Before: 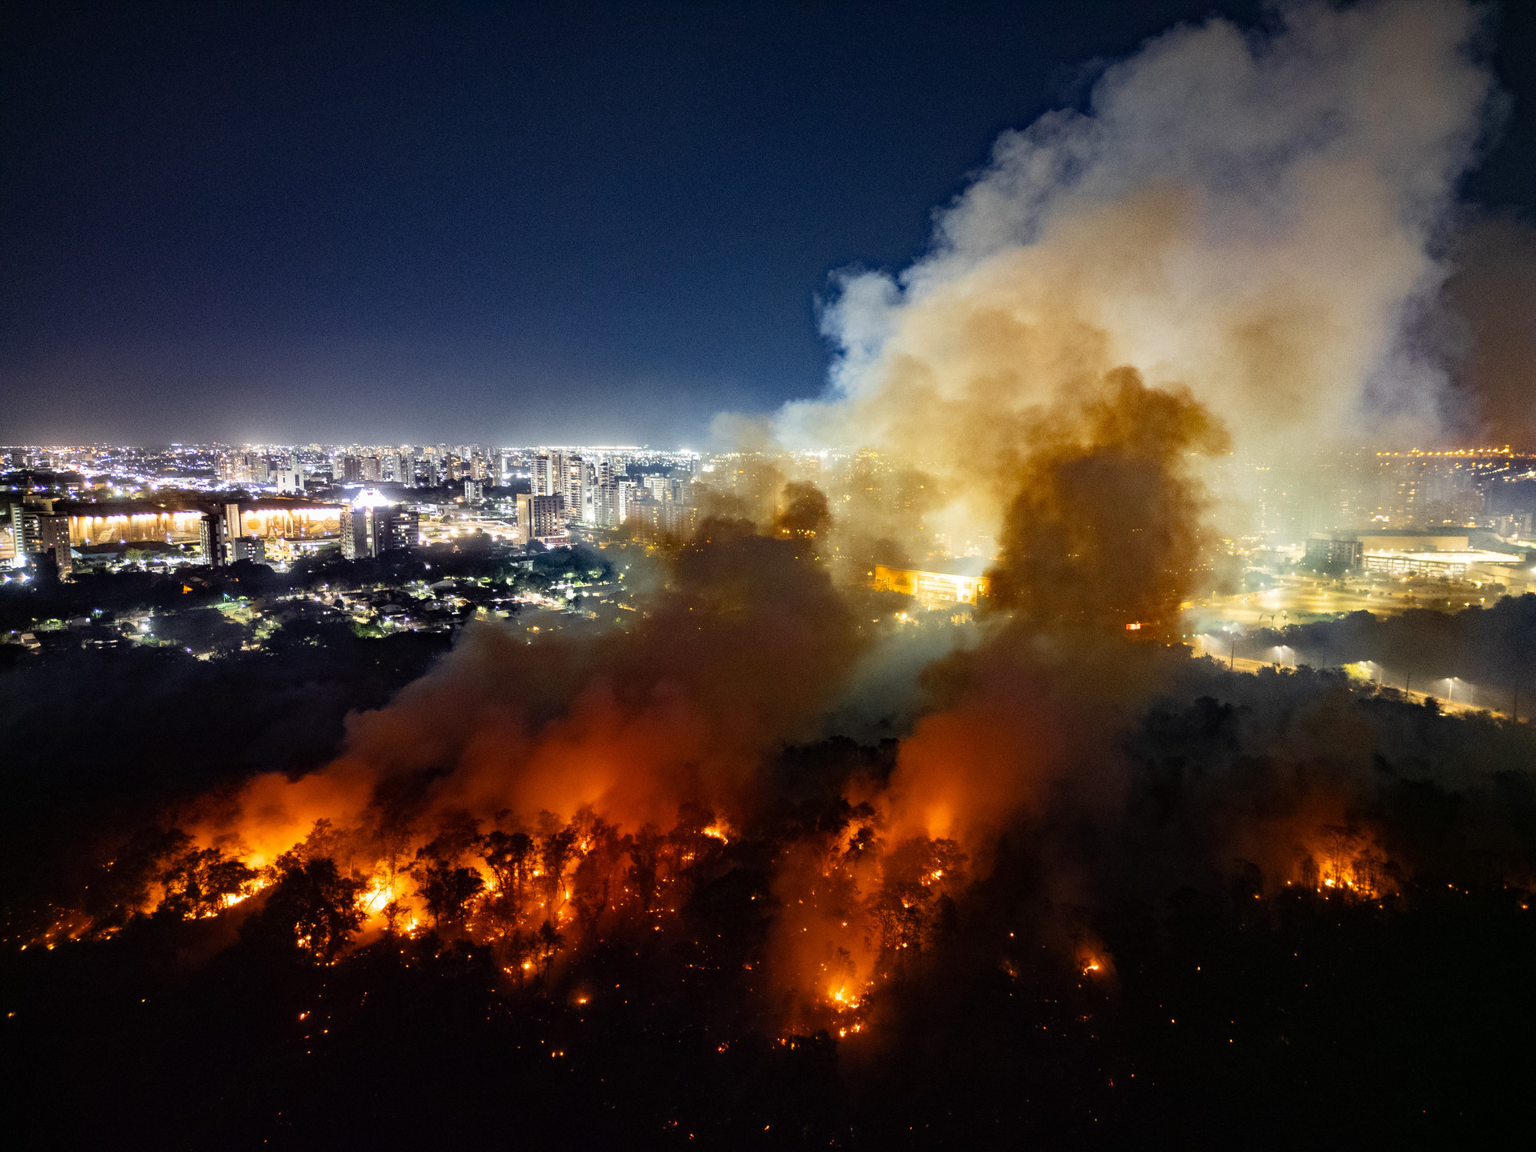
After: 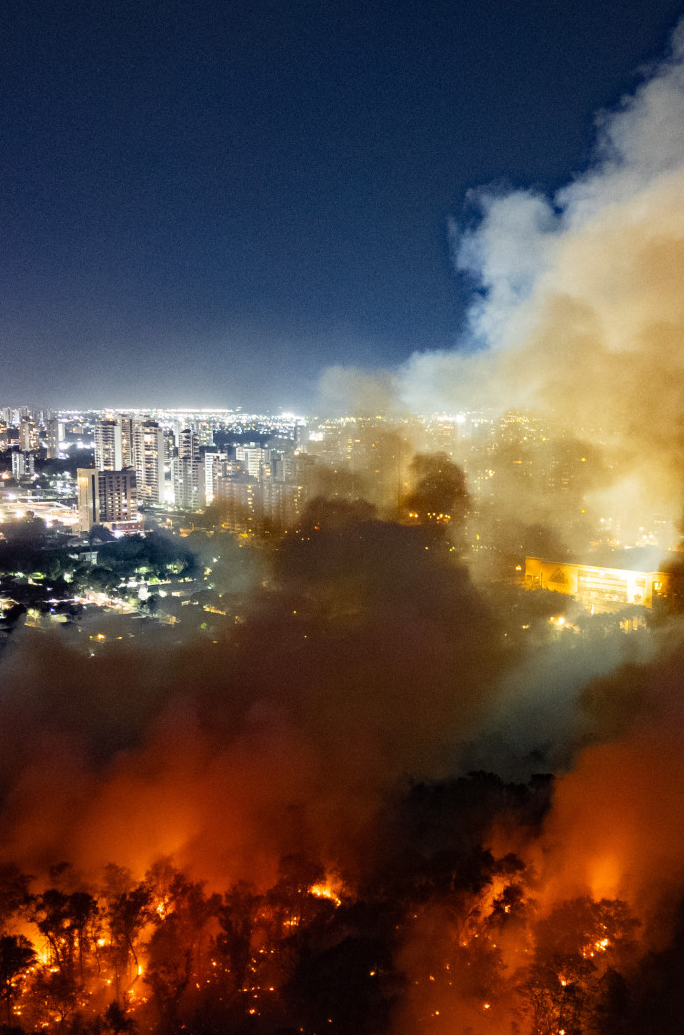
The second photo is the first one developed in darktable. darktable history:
crop and rotate: left 29.651%, top 10.376%, right 34.7%, bottom 17.736%
